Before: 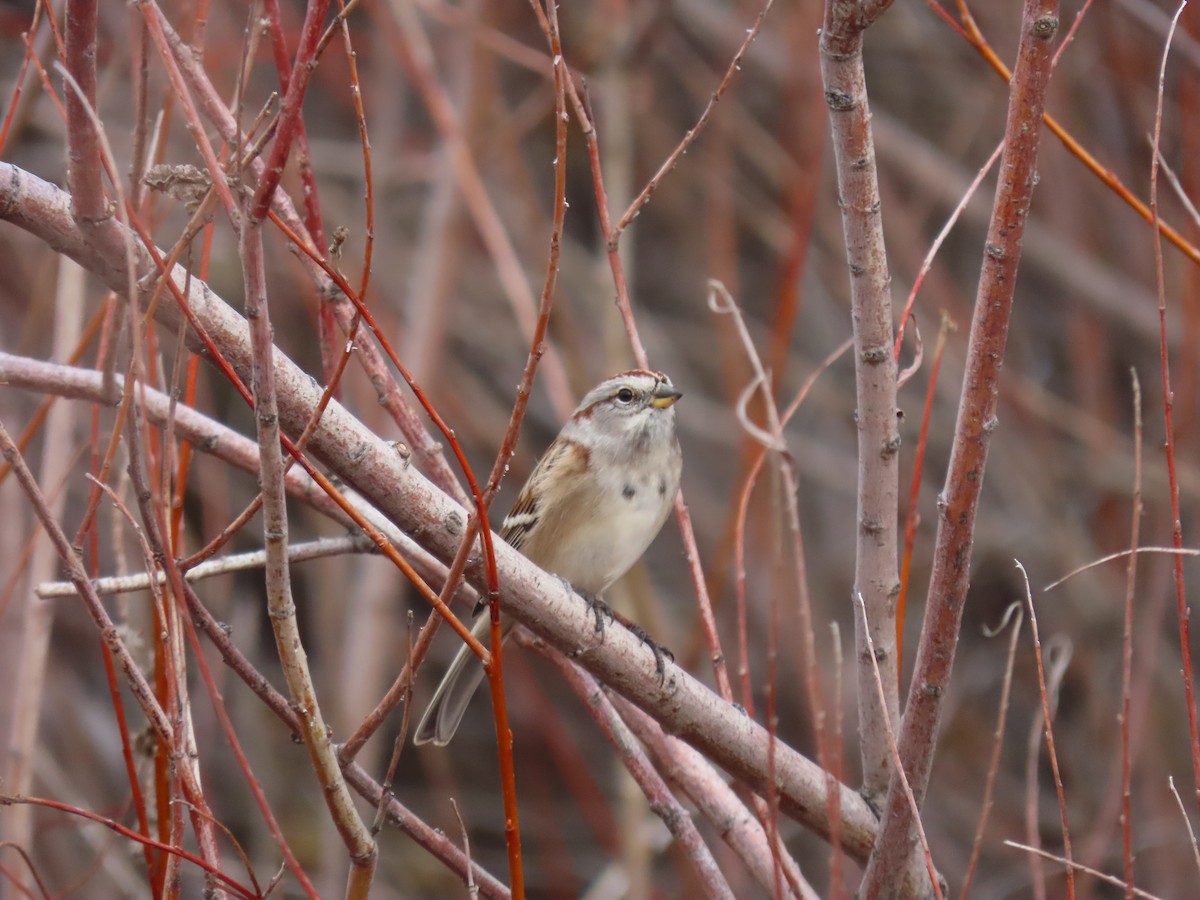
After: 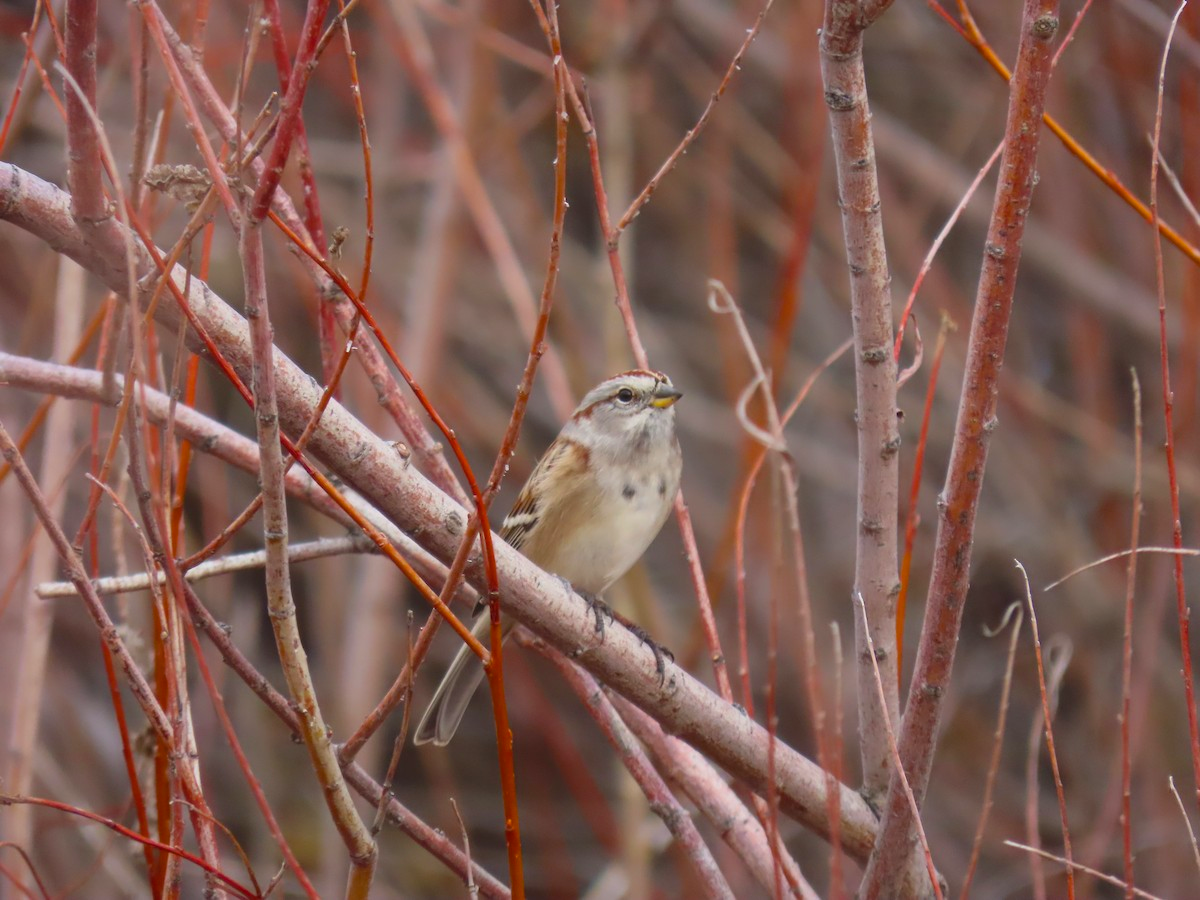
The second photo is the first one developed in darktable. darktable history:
contrast equalizer: octaves 7, y [[0.6 ×6], [0.55 ×6], [0 ×6], [0 ×6], [0 ×6]], mix -0.2
white balance: emerald 1
color balance rgb: perceptual saturation grading › global saturation 20%, global vibrance 20%
